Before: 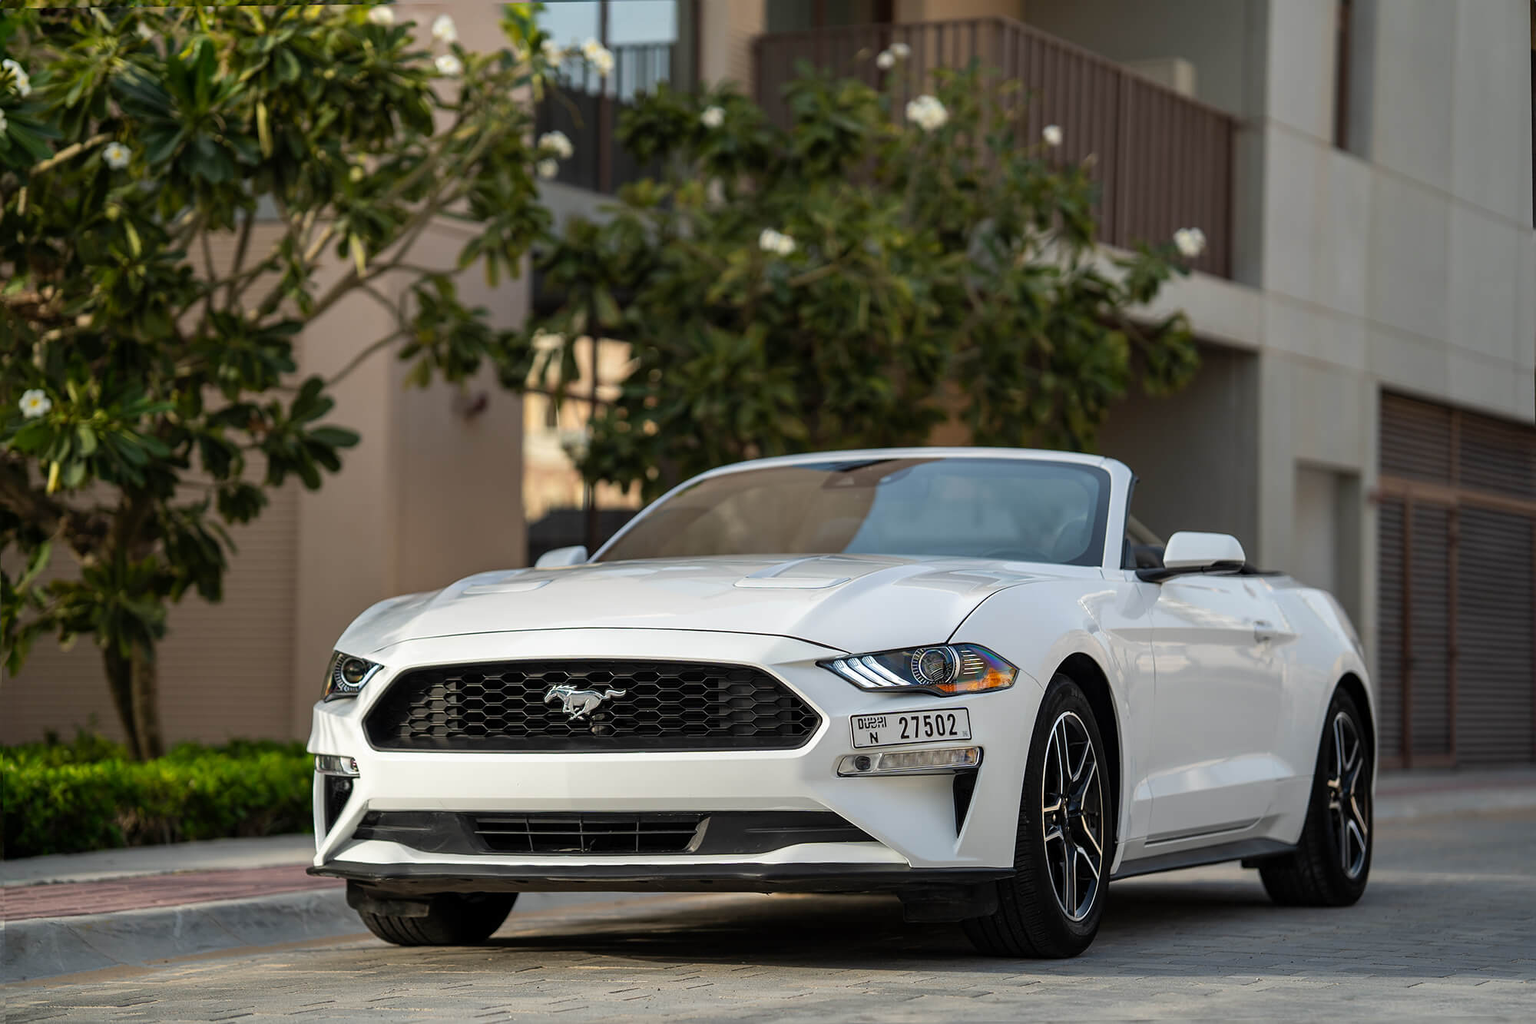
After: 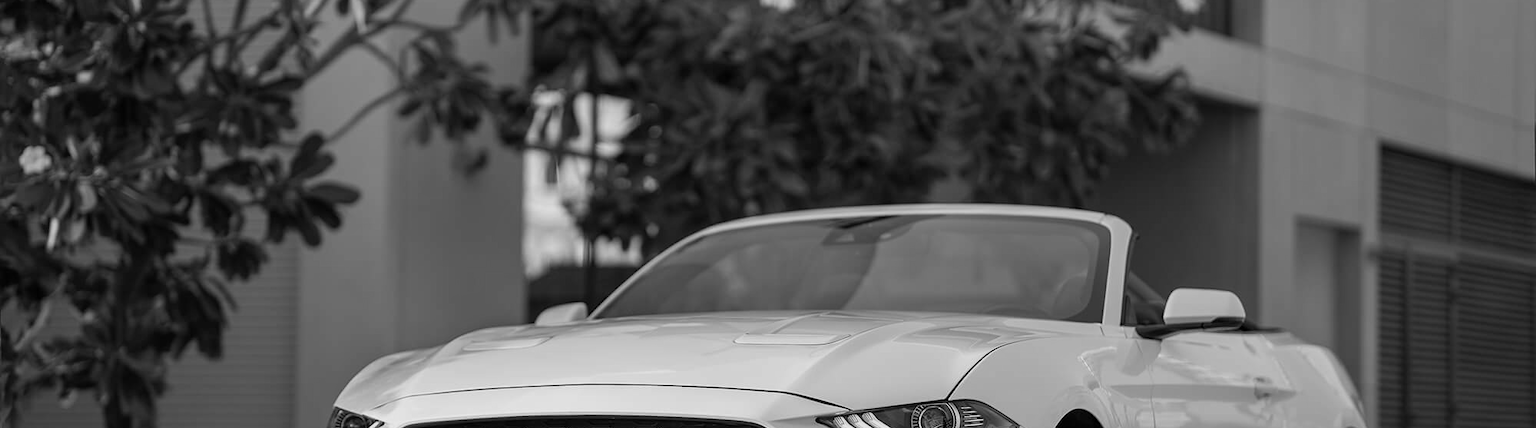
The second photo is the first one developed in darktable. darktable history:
crop and rotate: top 23.84%, bottom 34.294%
monochrome: a 26.22, b 42.67, size 0.8
